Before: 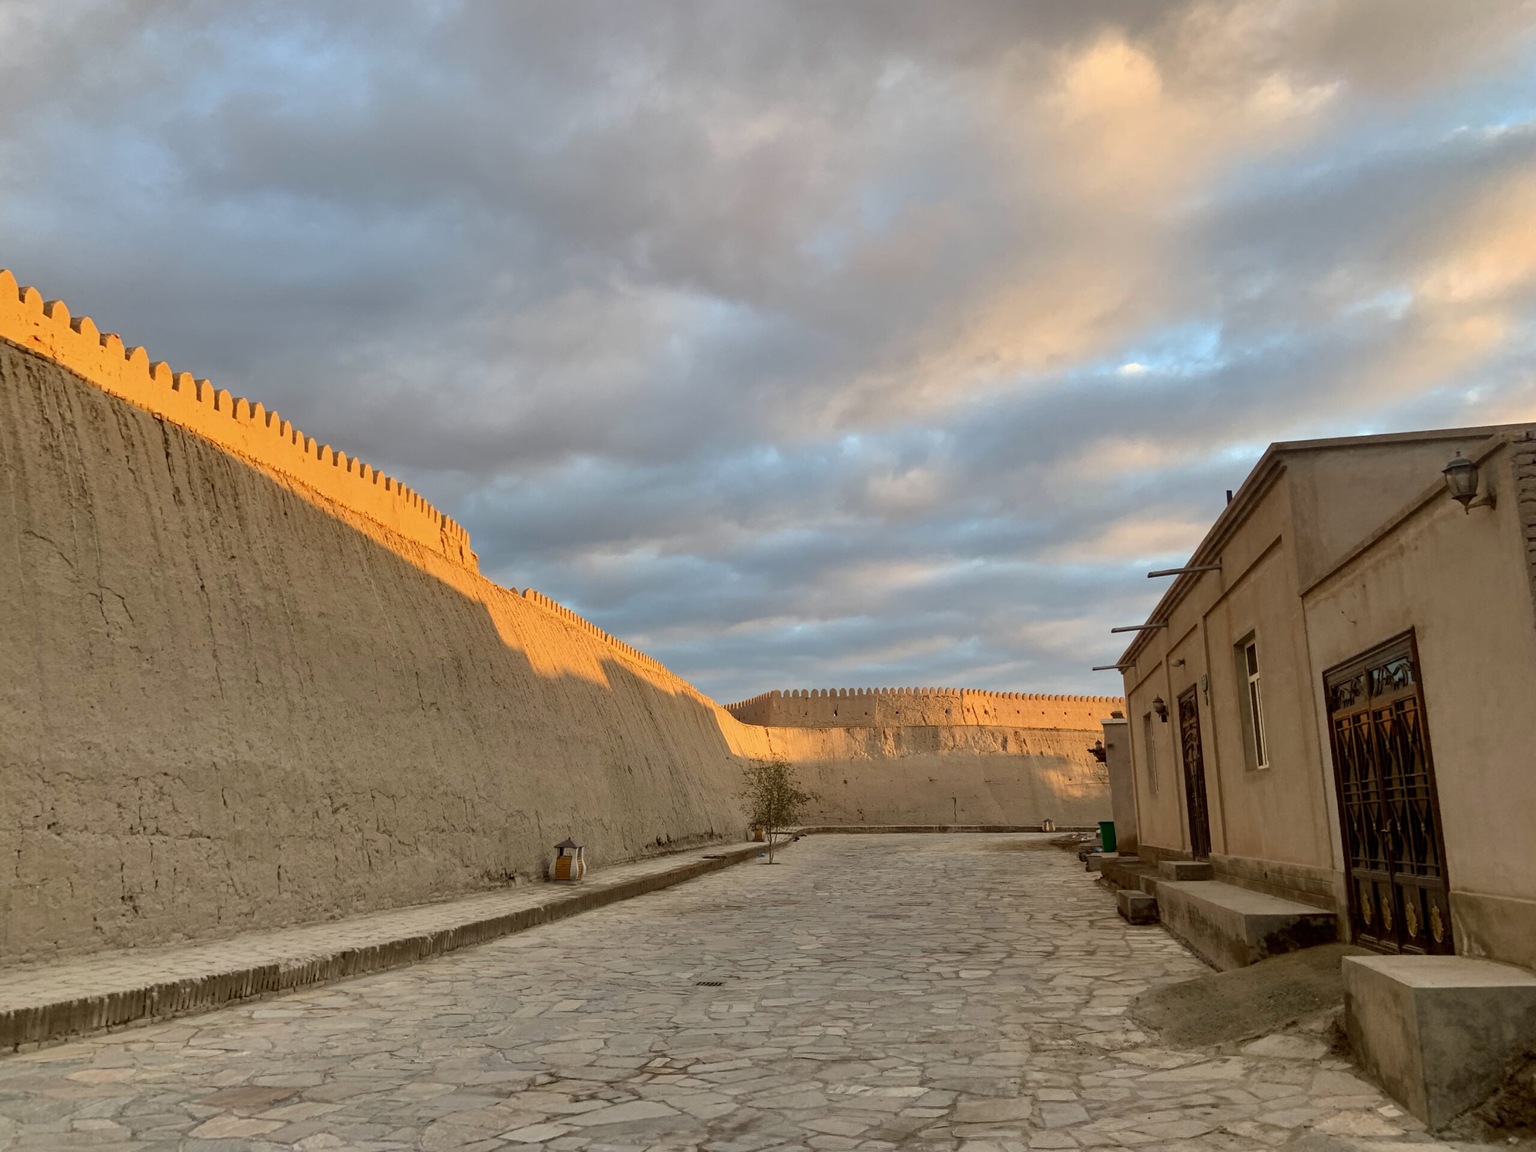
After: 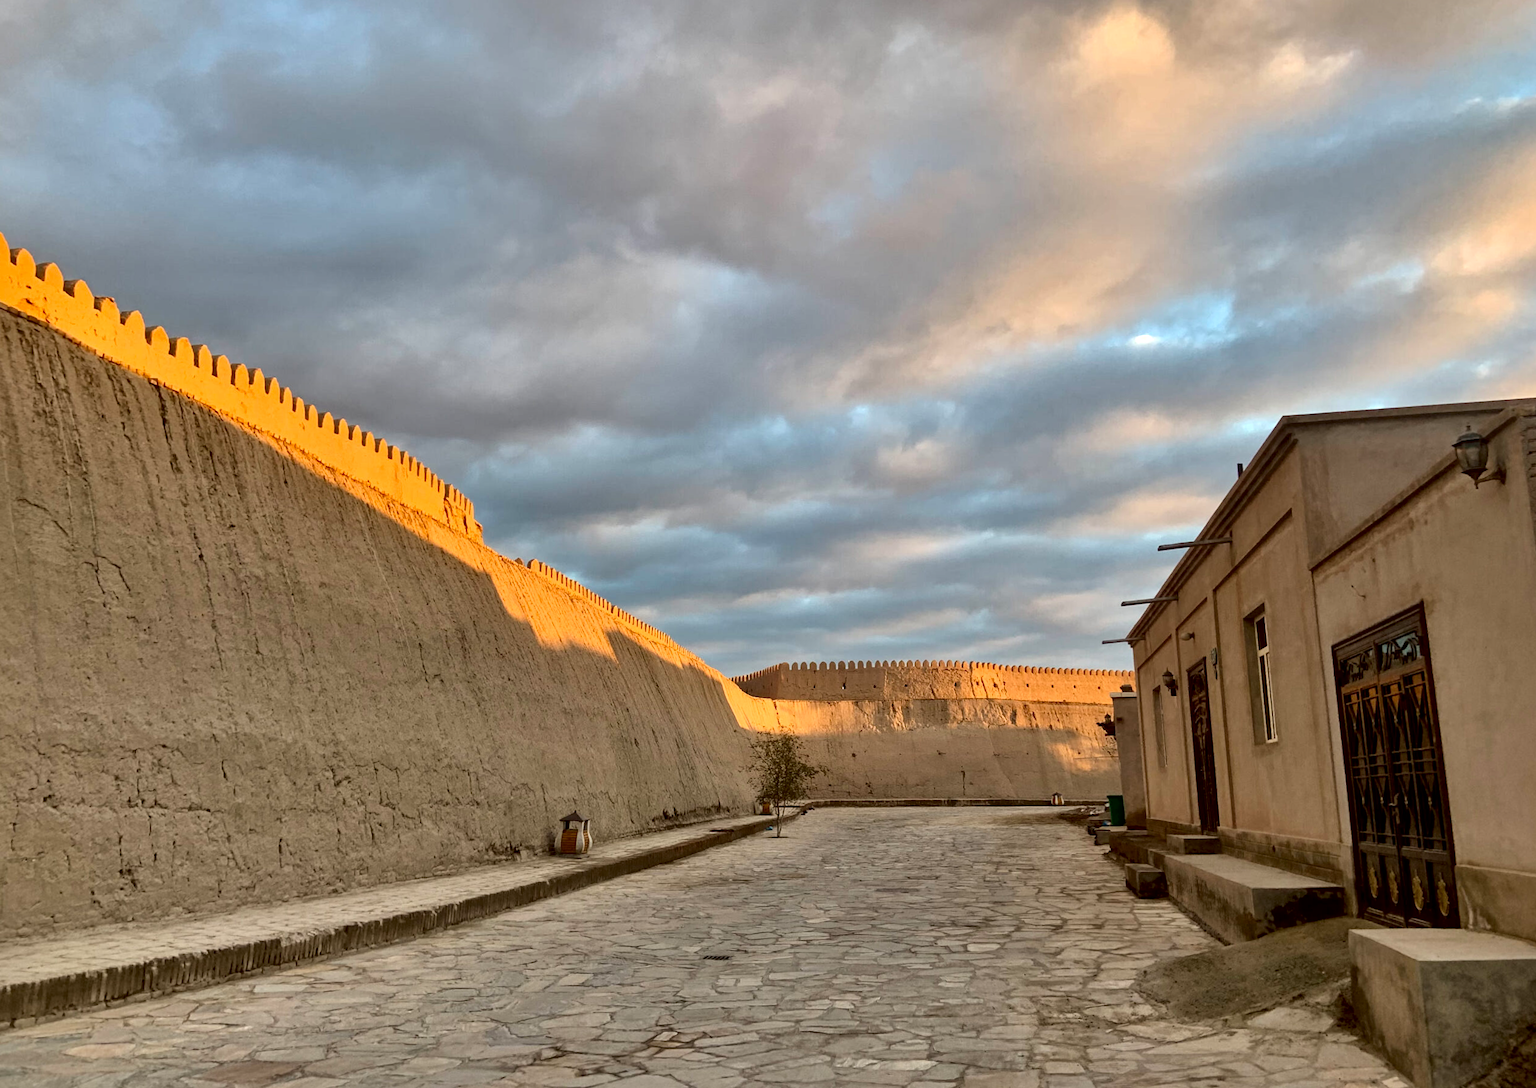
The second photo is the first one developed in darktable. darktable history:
crop and rotate: top 2.479%, bottom 3.018%
local contrast: mode bilateral grid, contrast 25, coarseness 60, detail 151%, midtone range 0.2
rotate and perspective: rotation 0.174°, lens shift (vertical) 0.013, lens shift (horizontal) 0.019, shear 0.001, automatic cropping original format, crop left 0.007, crop right 0.991, crop top 0.016, crop bottom 0.997
